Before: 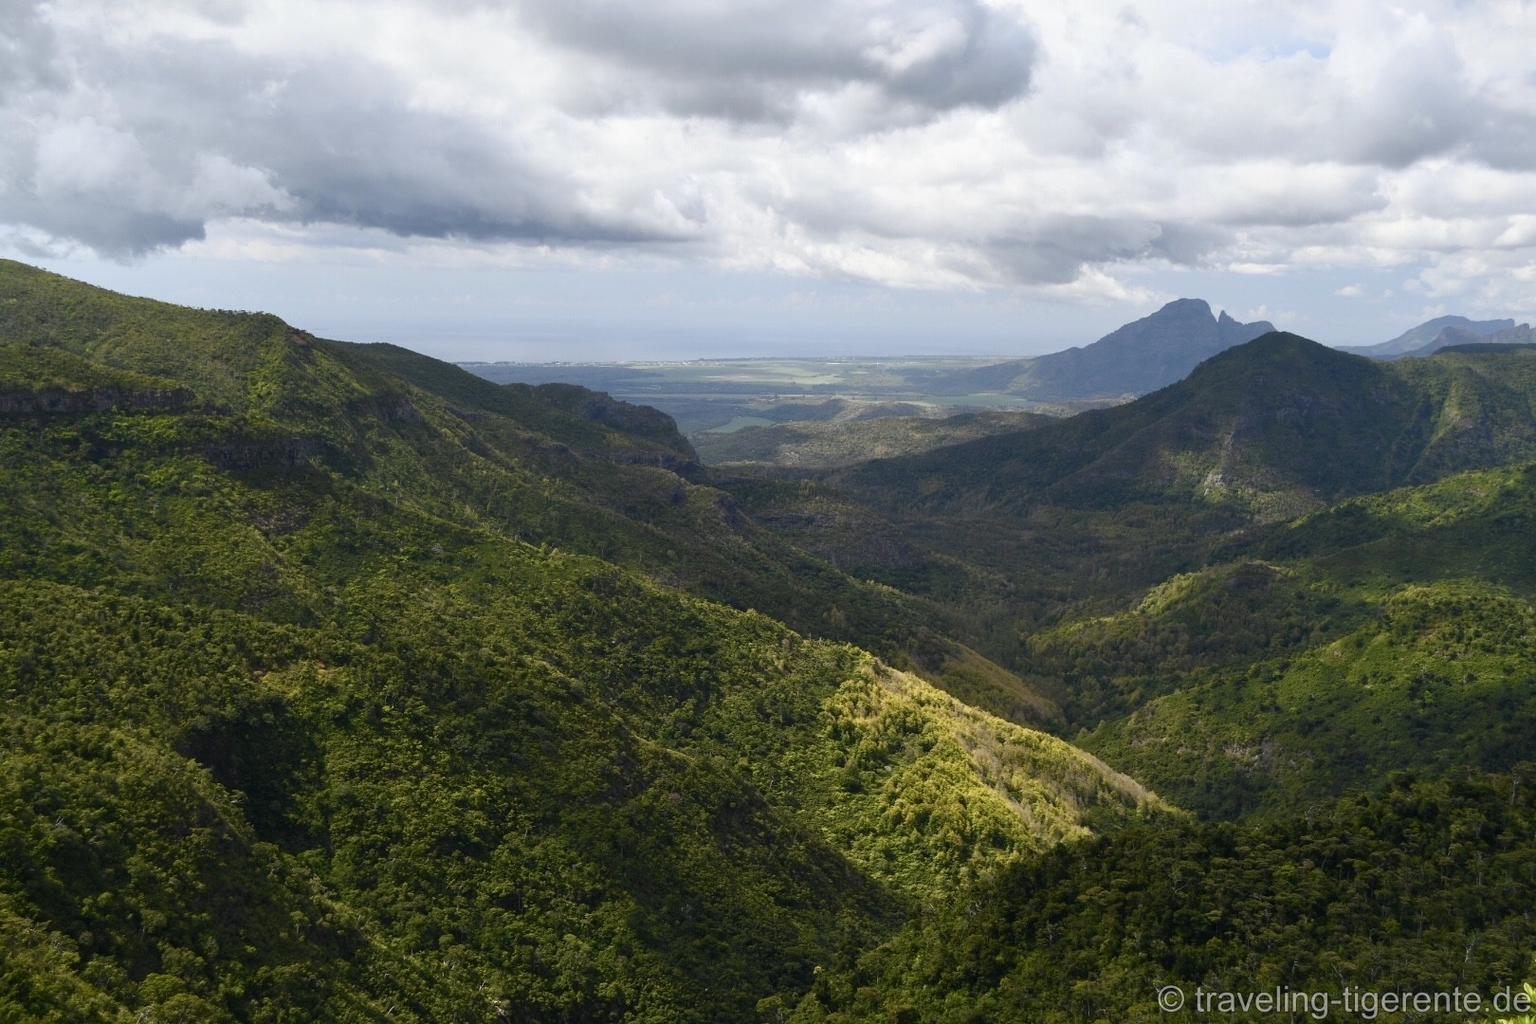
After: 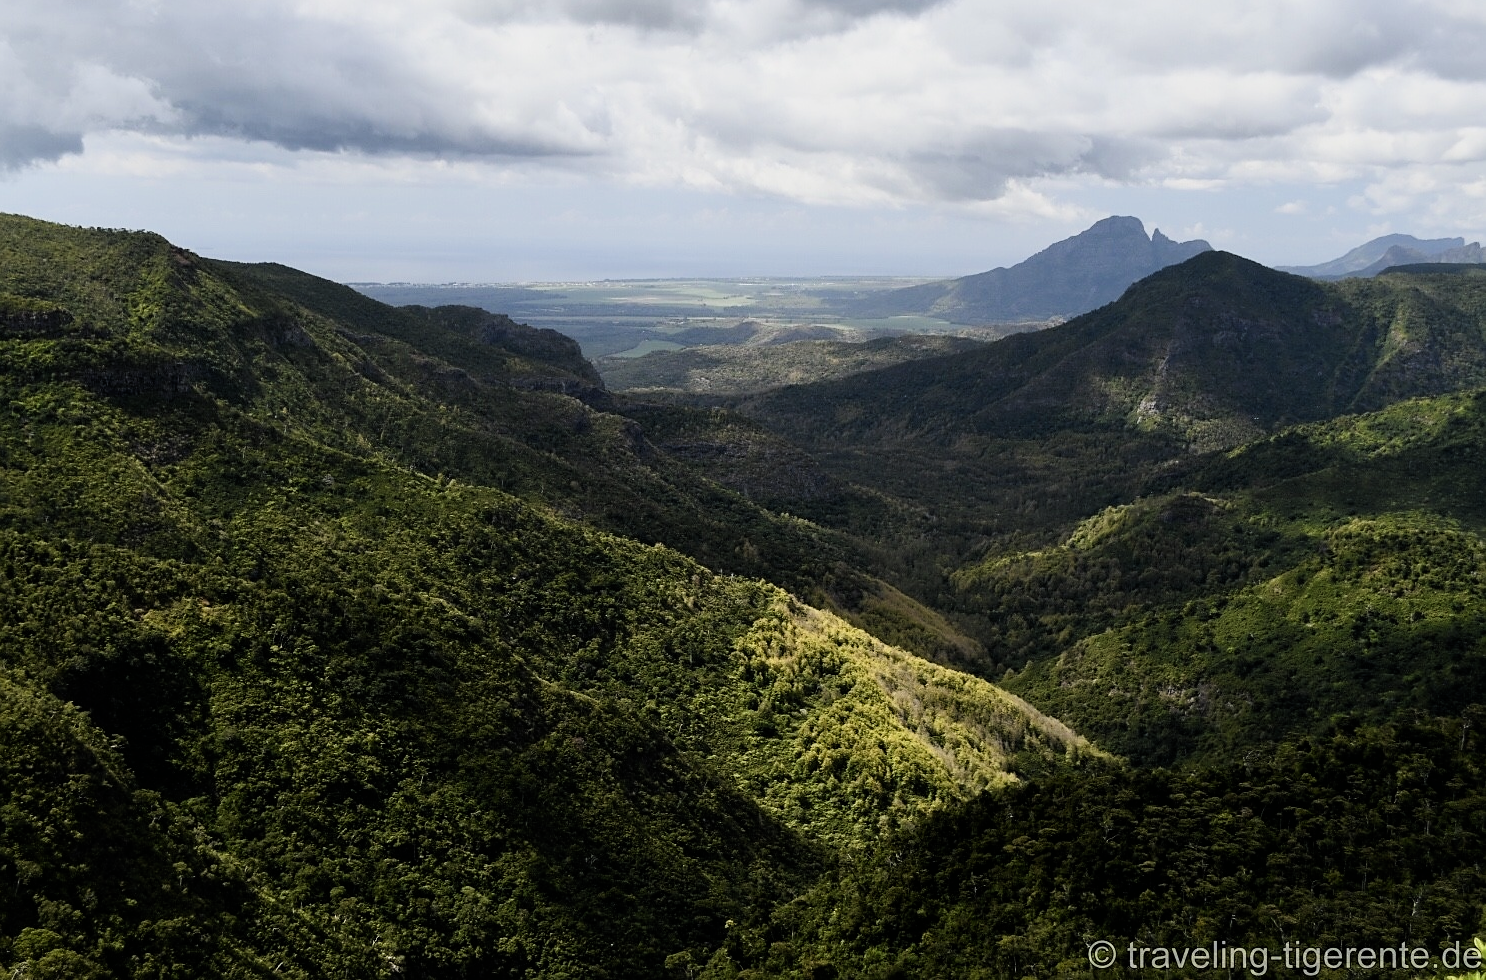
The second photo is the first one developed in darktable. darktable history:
sharpen: radius 1.864, amount 0.398, threshold 1.271
crop and rotate: left 8.262%, top 9.226%
filmic rgb: black relative exposure -16 EV, white relative exposure 6.29 EV, hardness 5.1, contrast 1.35
